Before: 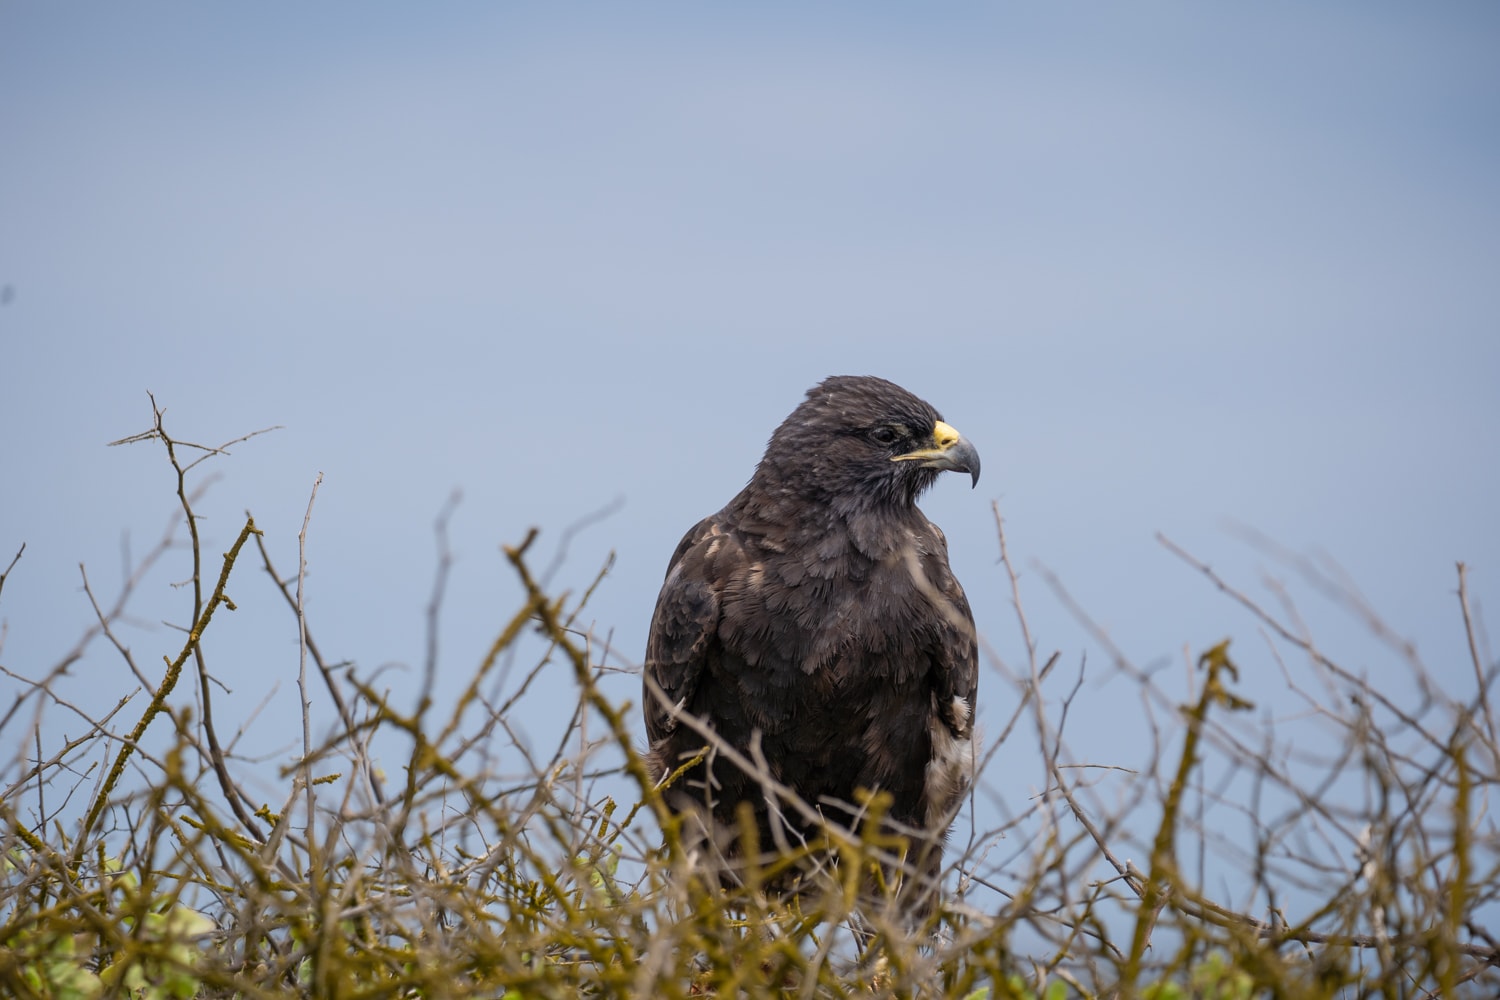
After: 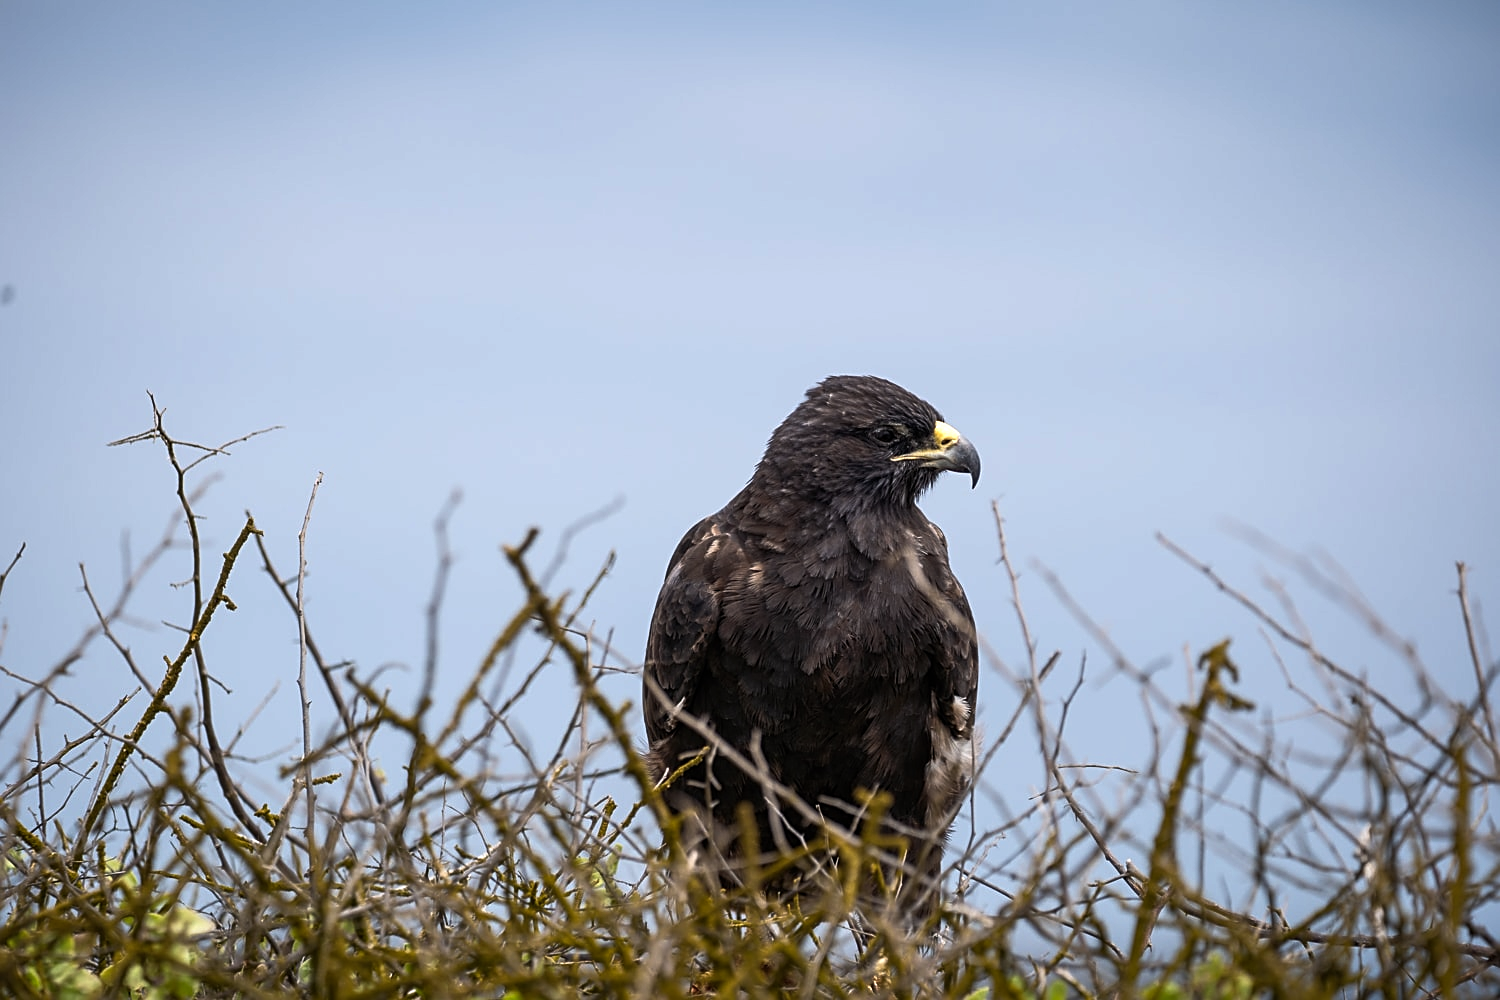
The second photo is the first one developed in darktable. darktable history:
color balance rgb: perceptual saturation grading › global saturation 1.229%, perceptual saturation grading › highlights -1.228%, perceptual saturation grading › mid-tones 4.01%, perceptual saturation grading › shadows 8.921%, perceptual brilliance grading › highlights 14.612%, perceptual brilliance grading › mid-tones -6.44%, perceptual brilliance grading › shadows -26.949%
sharpen: on, module defaults
